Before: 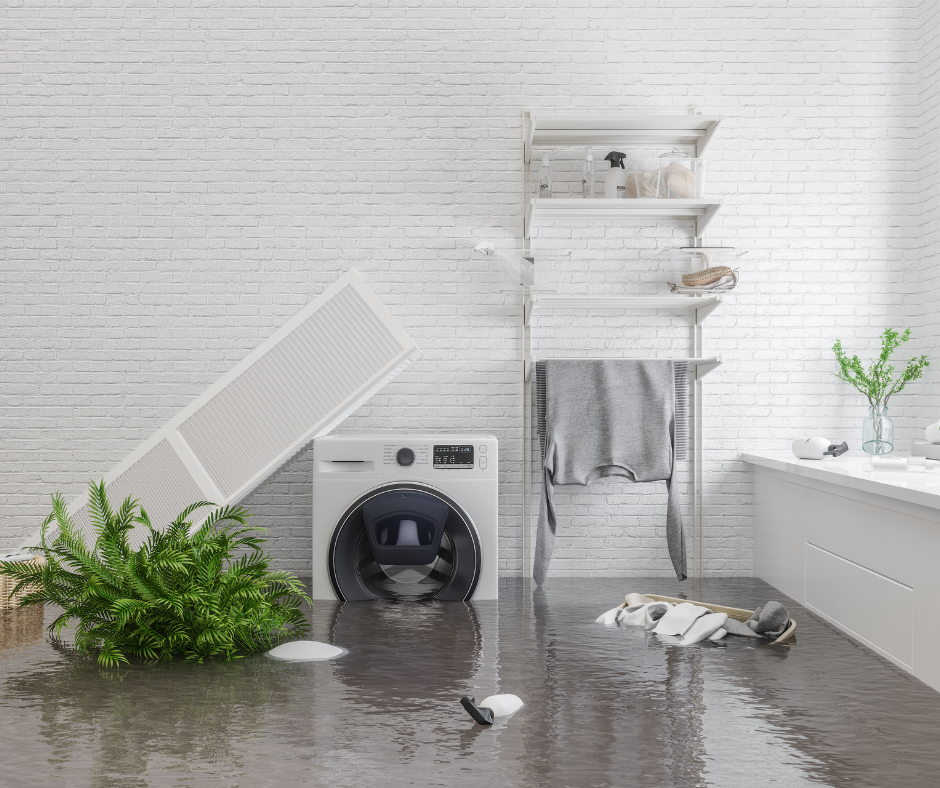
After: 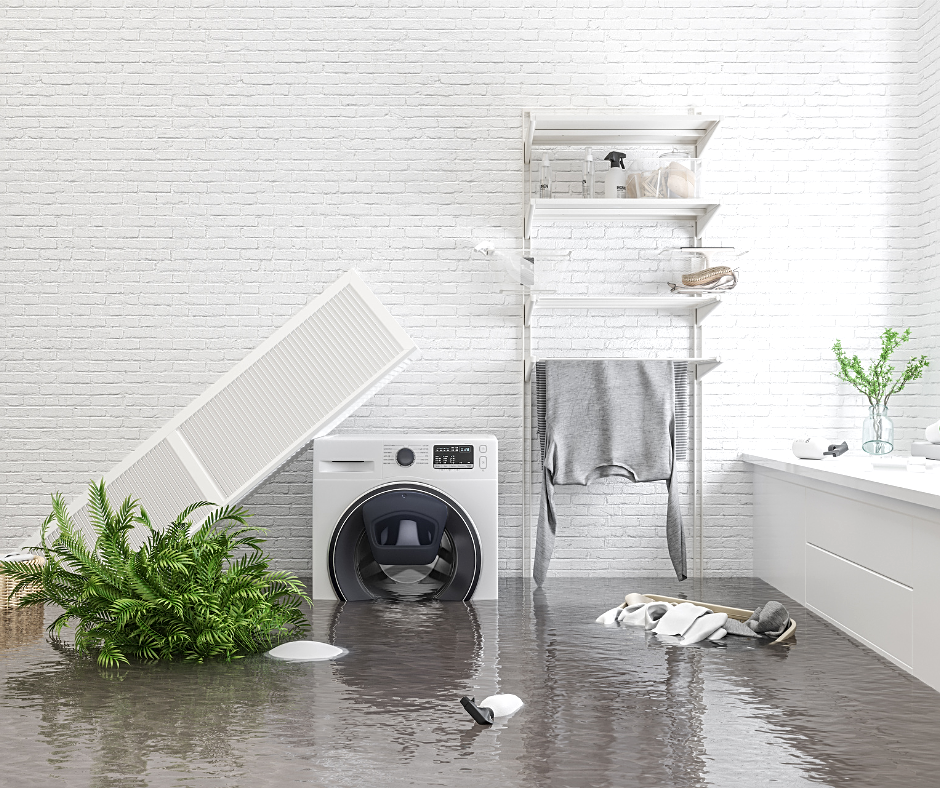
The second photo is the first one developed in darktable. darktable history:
sharpen: on, module defaults
shadows and highlights: radius 110.86, shadows 51.09, white point adjustment 9.16, highlights -4.17, highlights color adjustment 32.2%, soften with gaussian
